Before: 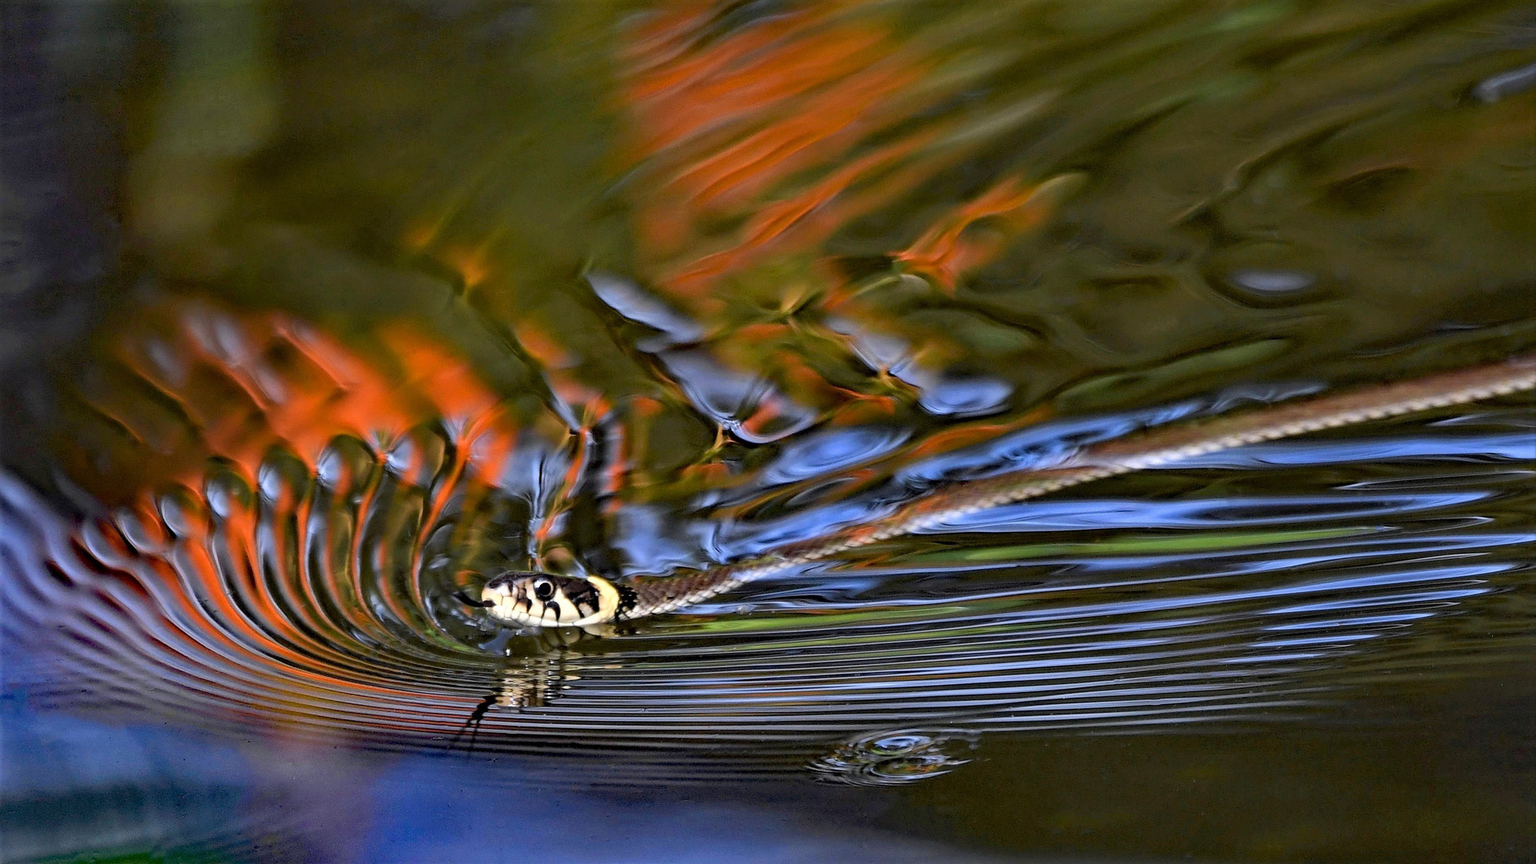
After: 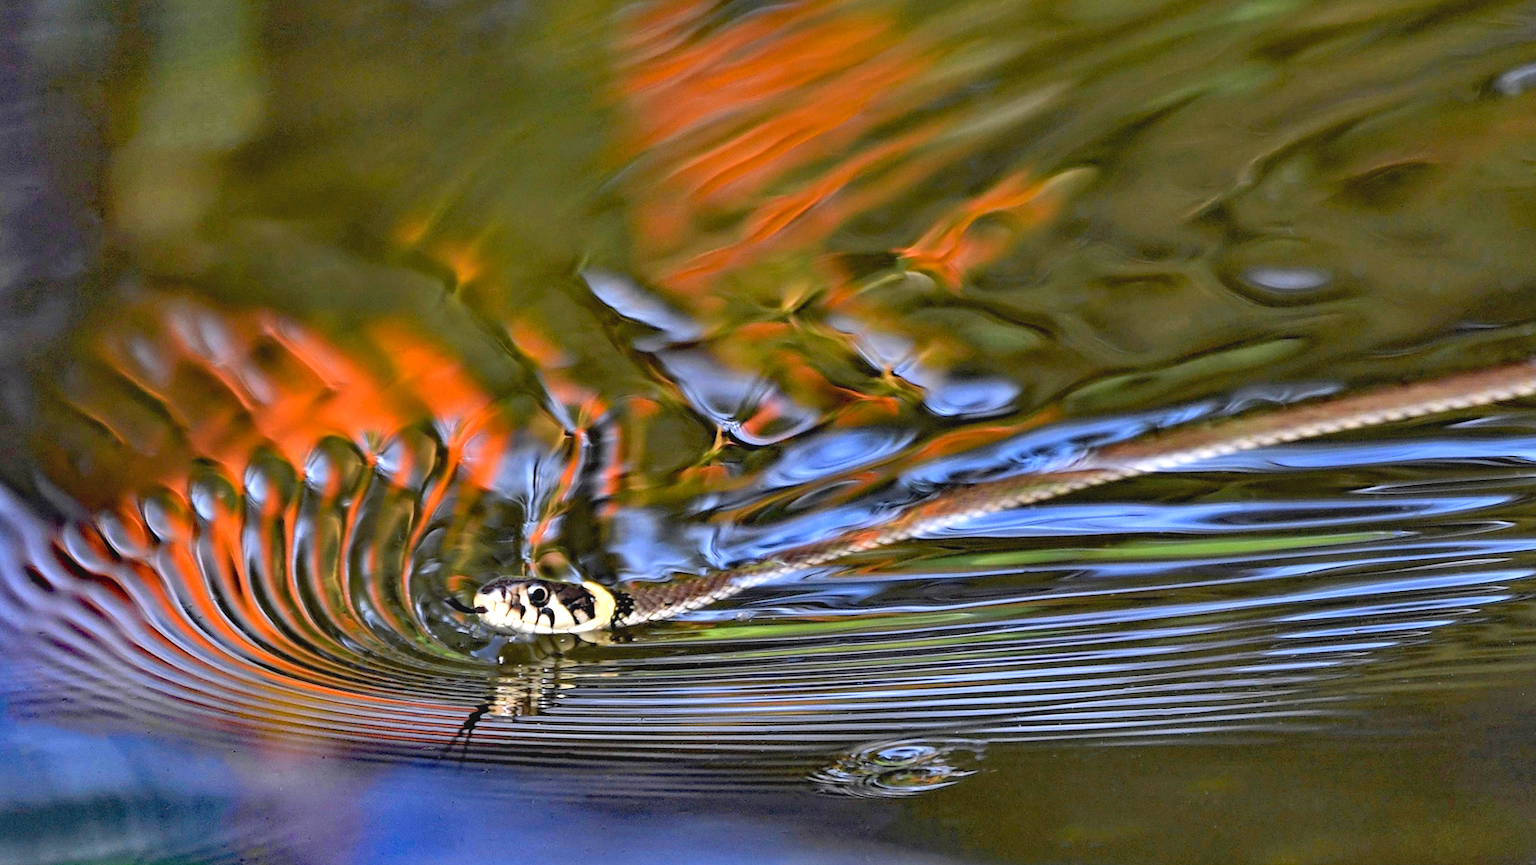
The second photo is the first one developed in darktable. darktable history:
crop and rotate: angle -0.5°
exposure: black level correction 0.001, exposure 0.675 EV, compensate highlight preservation false
contrast brightness saturation: contrast -0.11
shadows and highlights: soften with gaussian
rotate and perspective: rotation -0.45°, automatic cropping original format, crop left 0.008, crop right 0.992, crop top 0.012, crop bottom 0.988
